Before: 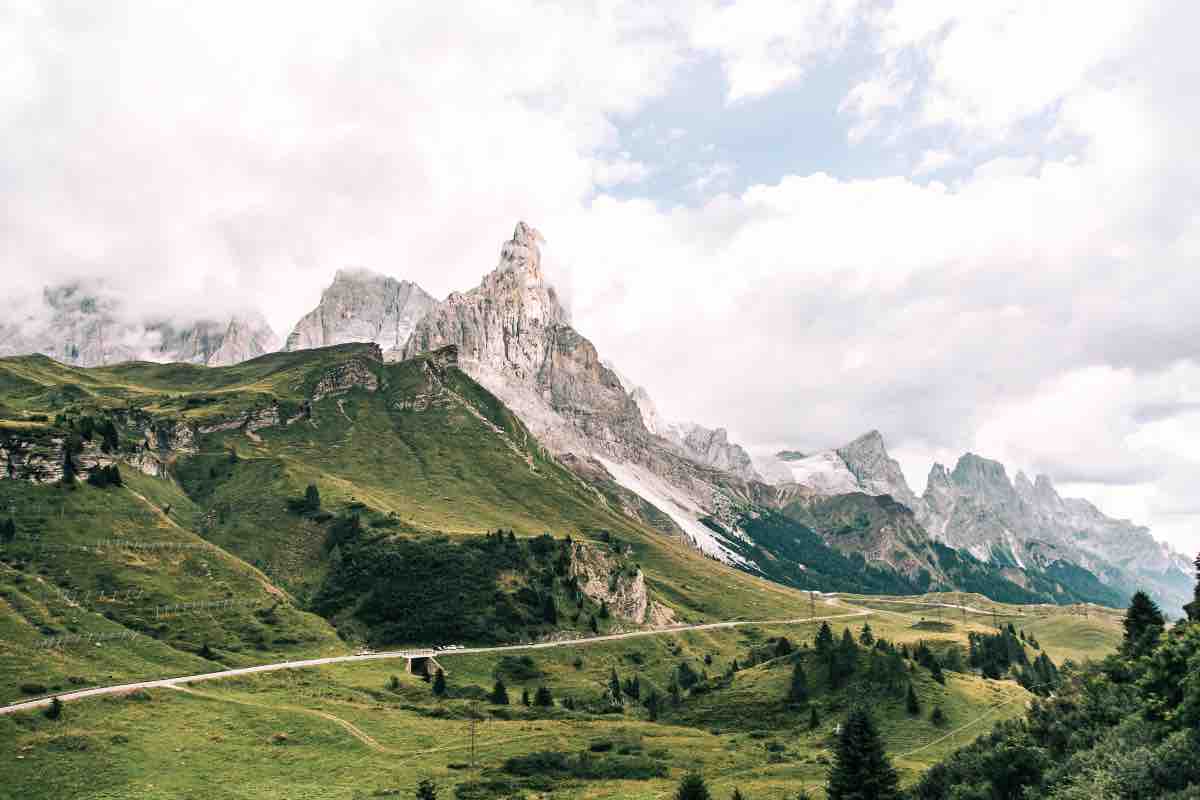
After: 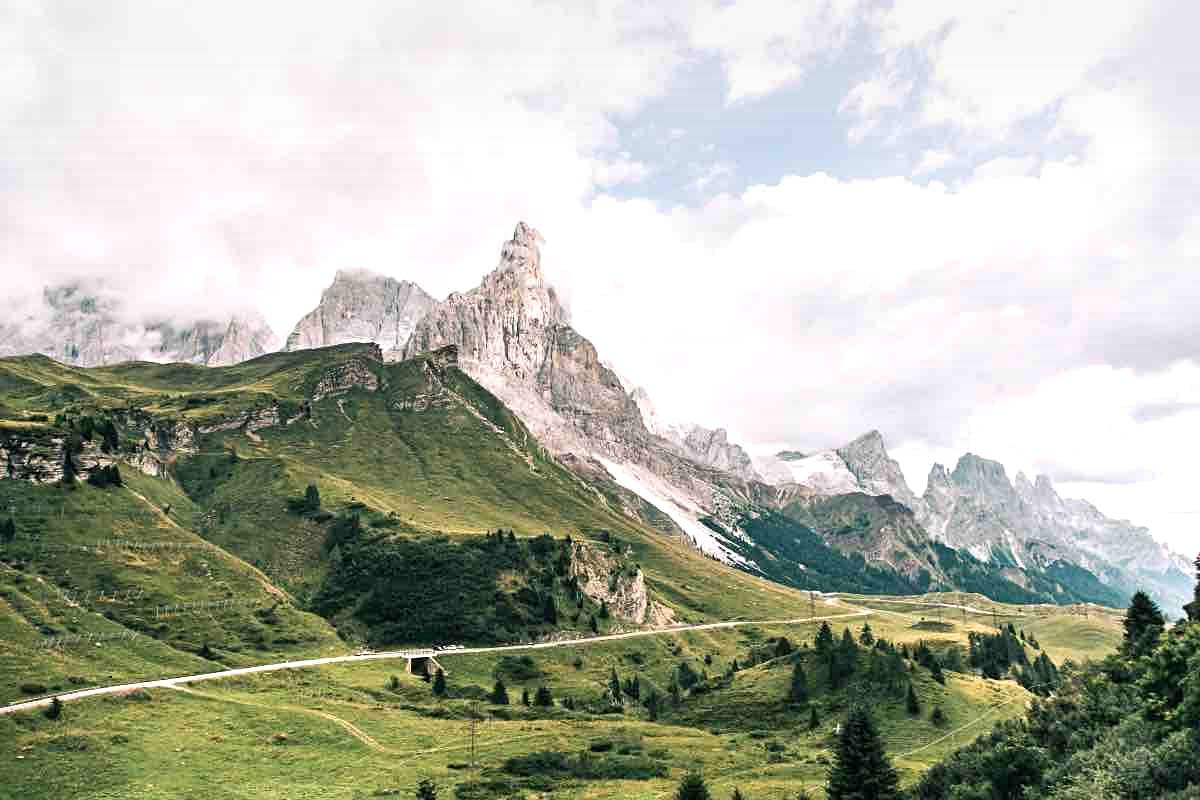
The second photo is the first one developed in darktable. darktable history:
white balance: emerald 1
sharpen: amount 0.2
exposure: black level correction 0.001, exposure 0.5 EV, compensate exposure bias true, compensate highlight preservation false
graduated density: on, module defaults
